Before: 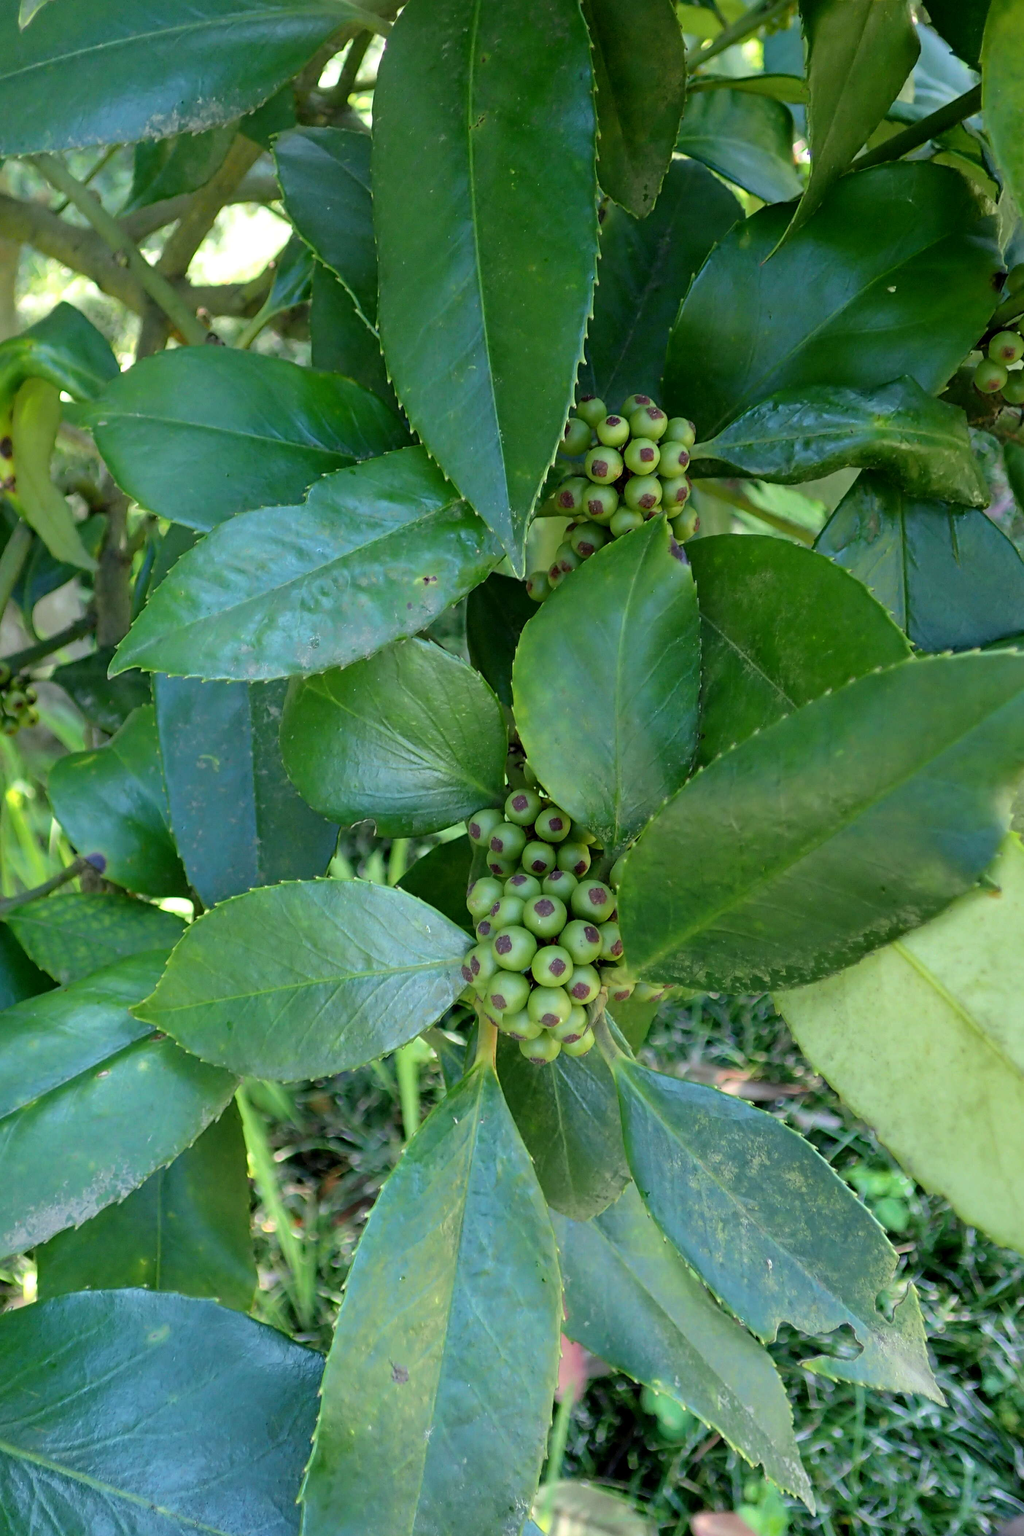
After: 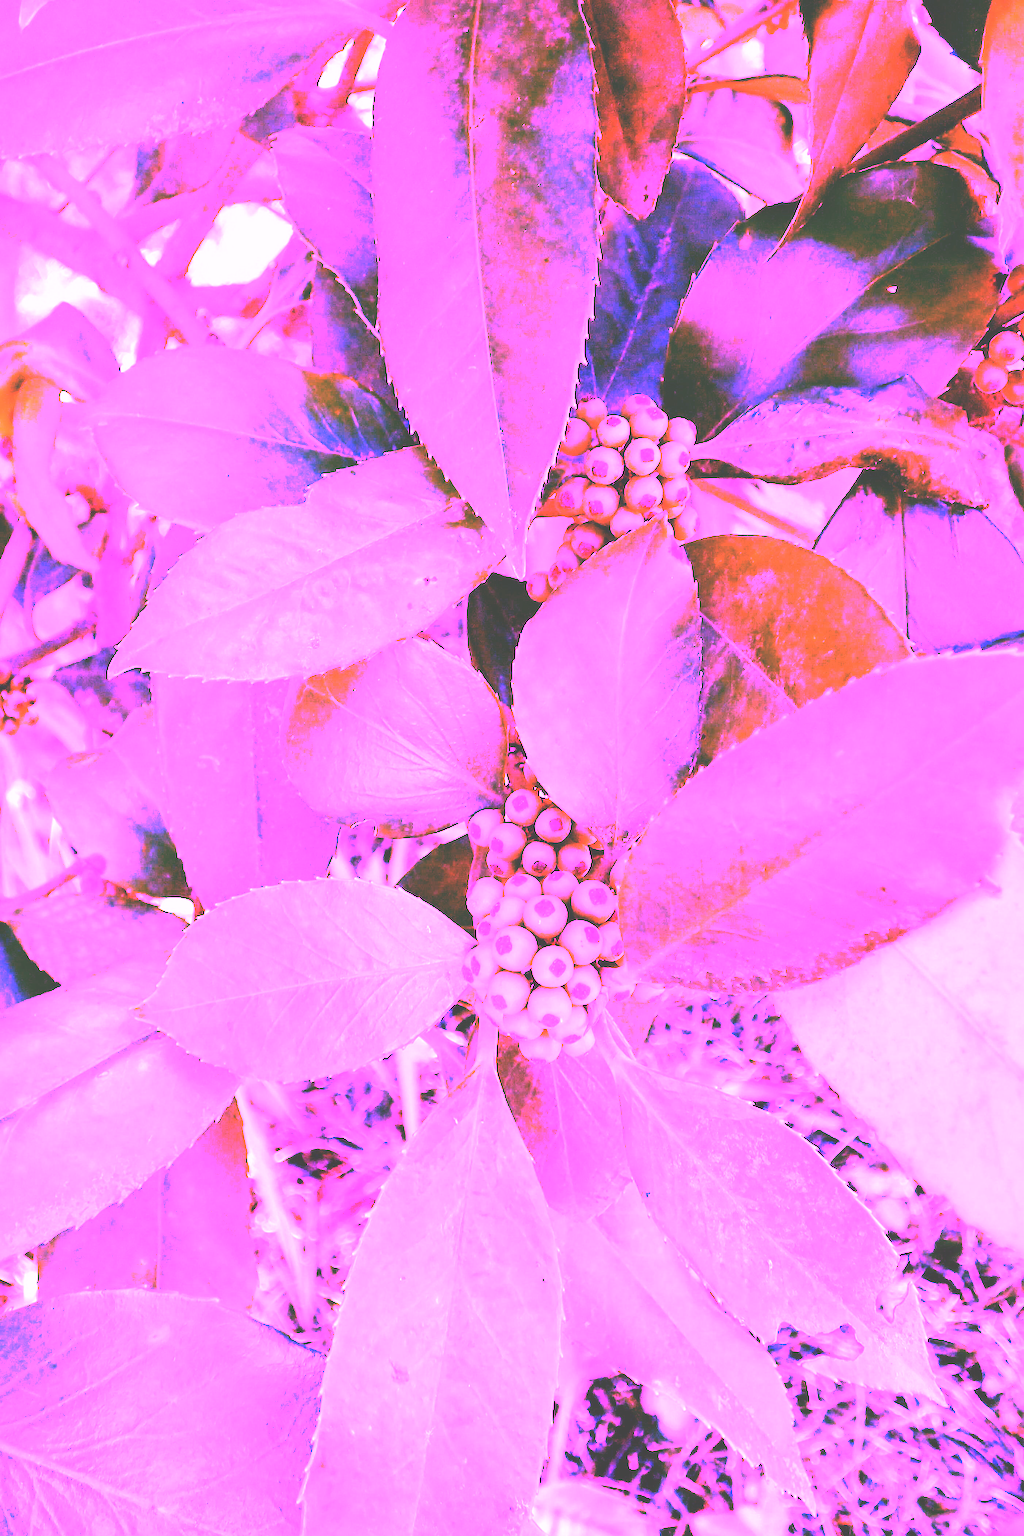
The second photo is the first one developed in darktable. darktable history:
white balance: red 8, blue 8
exposure: black level correction -0.062, exposure -0.05 EV, compensate highlight preservation false
